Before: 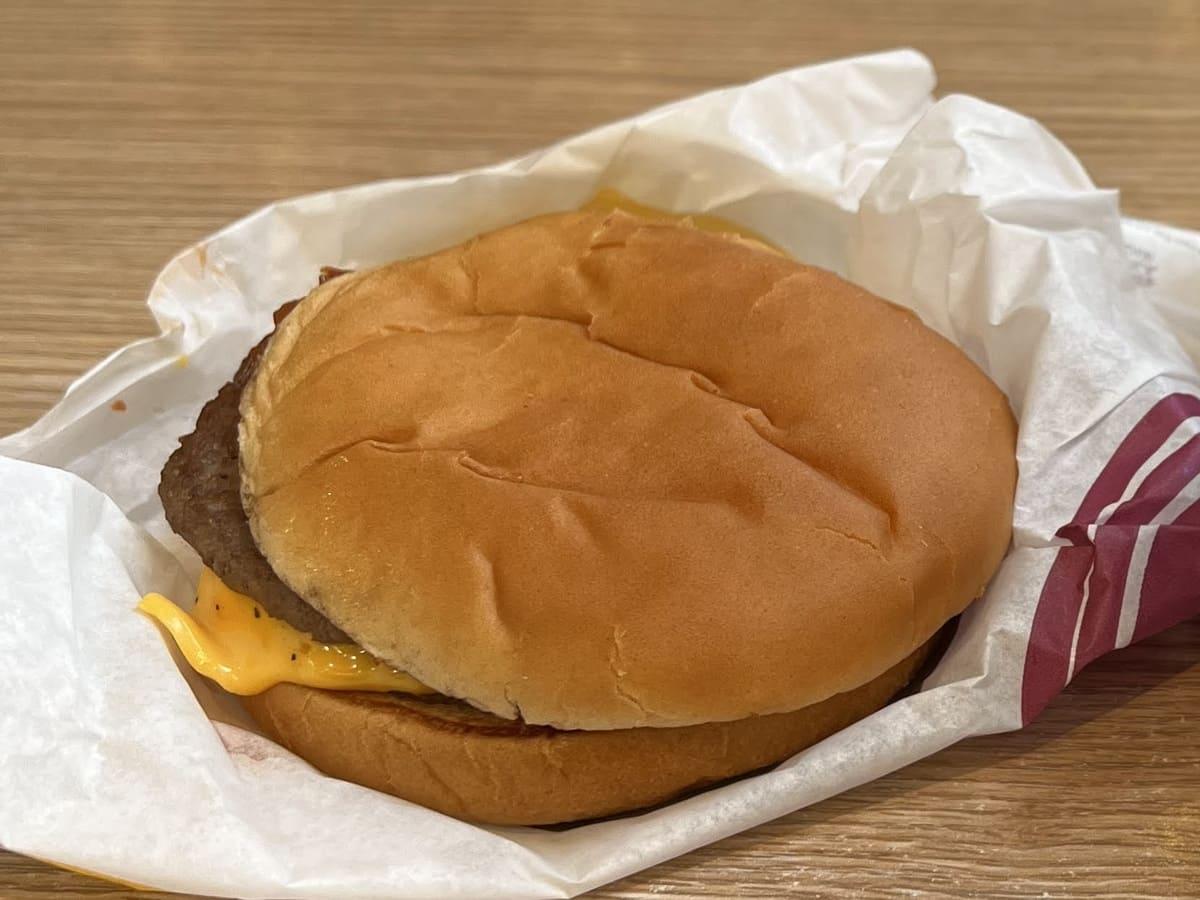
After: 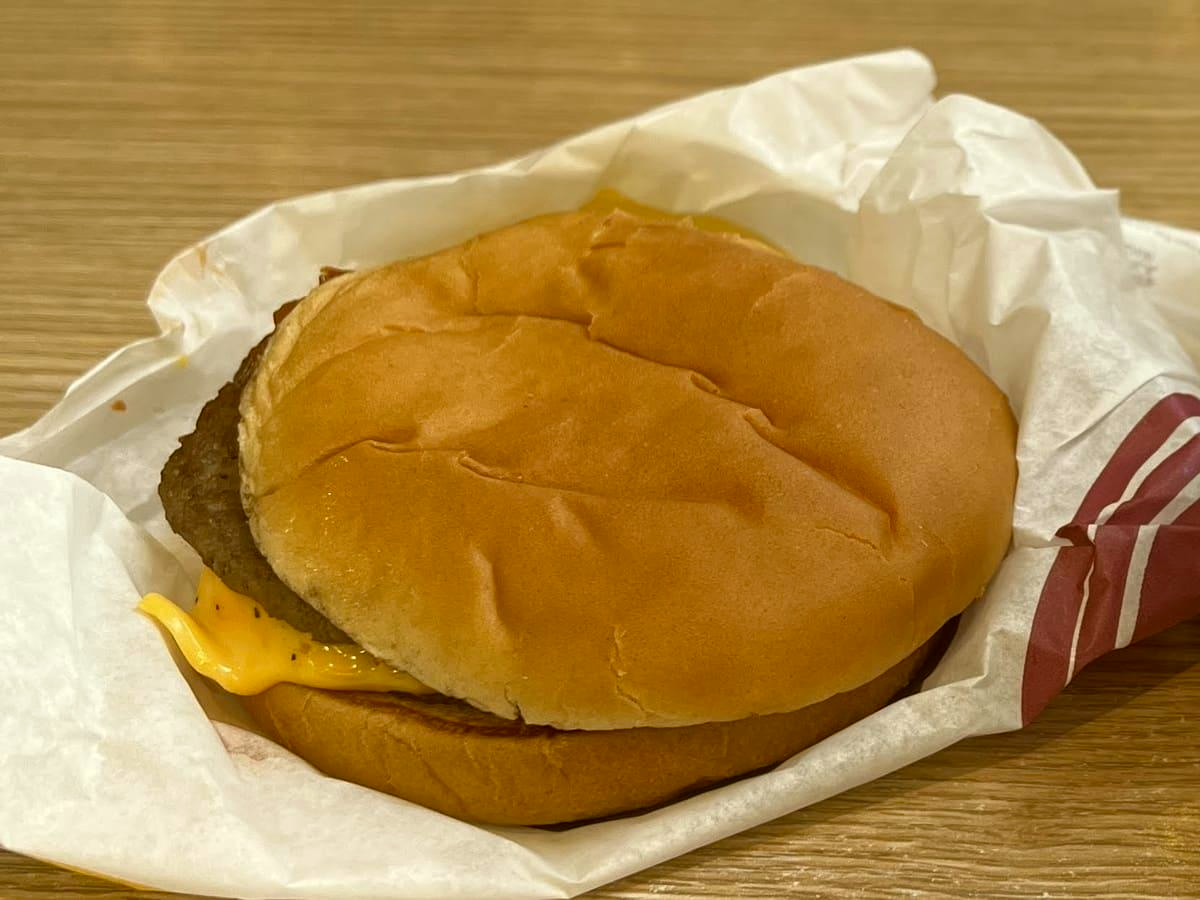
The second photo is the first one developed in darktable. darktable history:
base curve: preserve colors none
color correction: highlights a* -1.78, highlights b* 10.38, shadows a* 0.221, shadows b* 19.29
